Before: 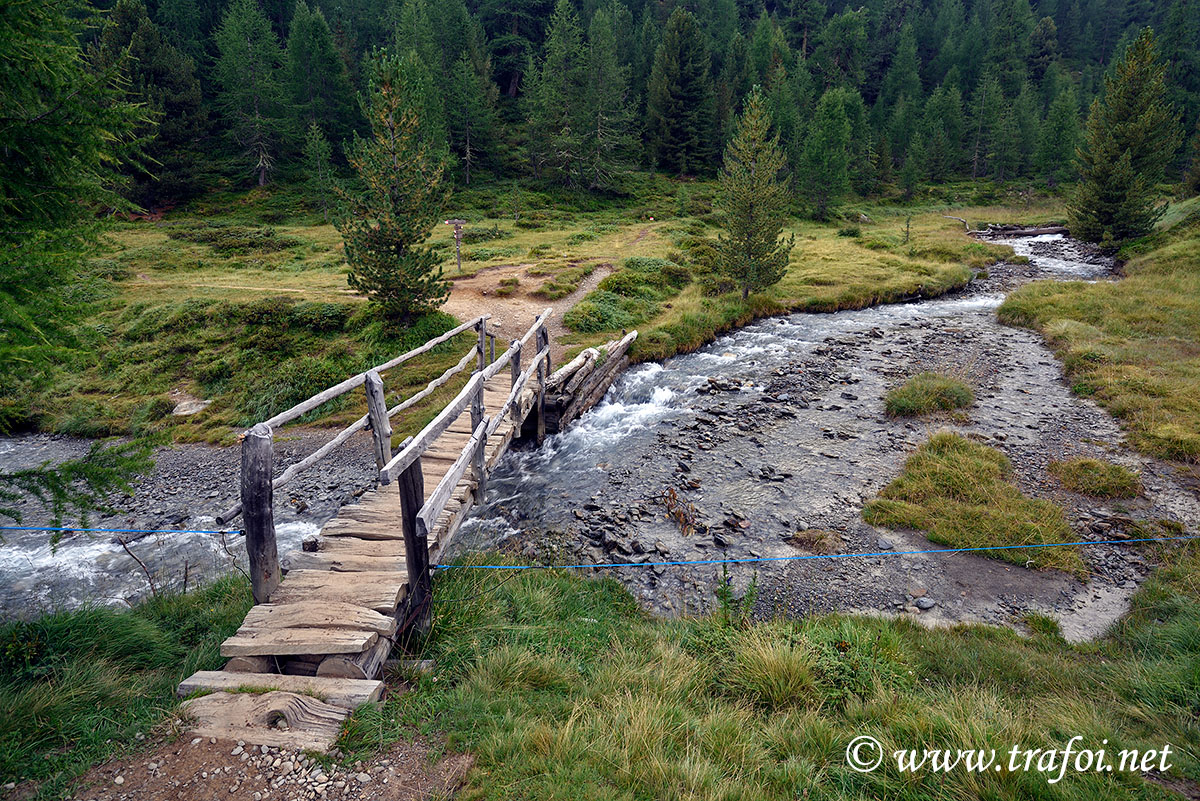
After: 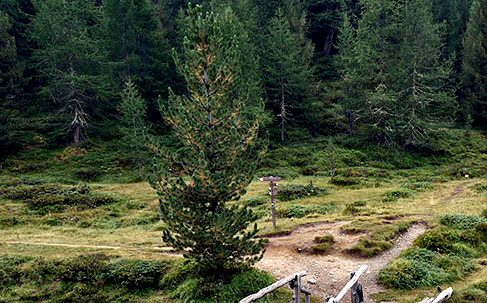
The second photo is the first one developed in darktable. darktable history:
crop: left 15.452%, top 5.459%, right 43.956%, bottom 56.62%
contrast equalizer: y [[0.586, 0.584, 0.576, 0.565, 0.552, 0.539], [0.5 ×6], [0.97, 0.959, 0.919, 0.859, 0.789, 0.717], [0 ×6], [0 ×6]]
